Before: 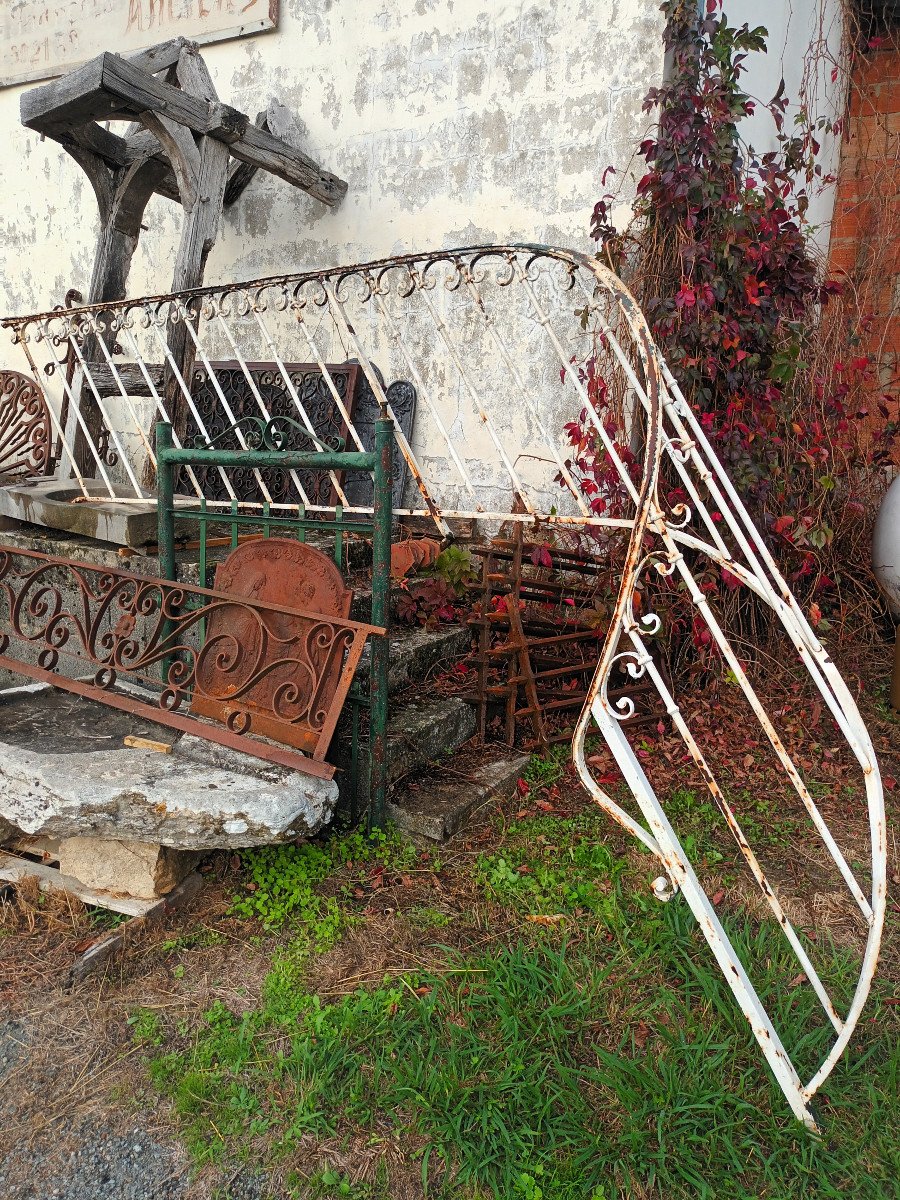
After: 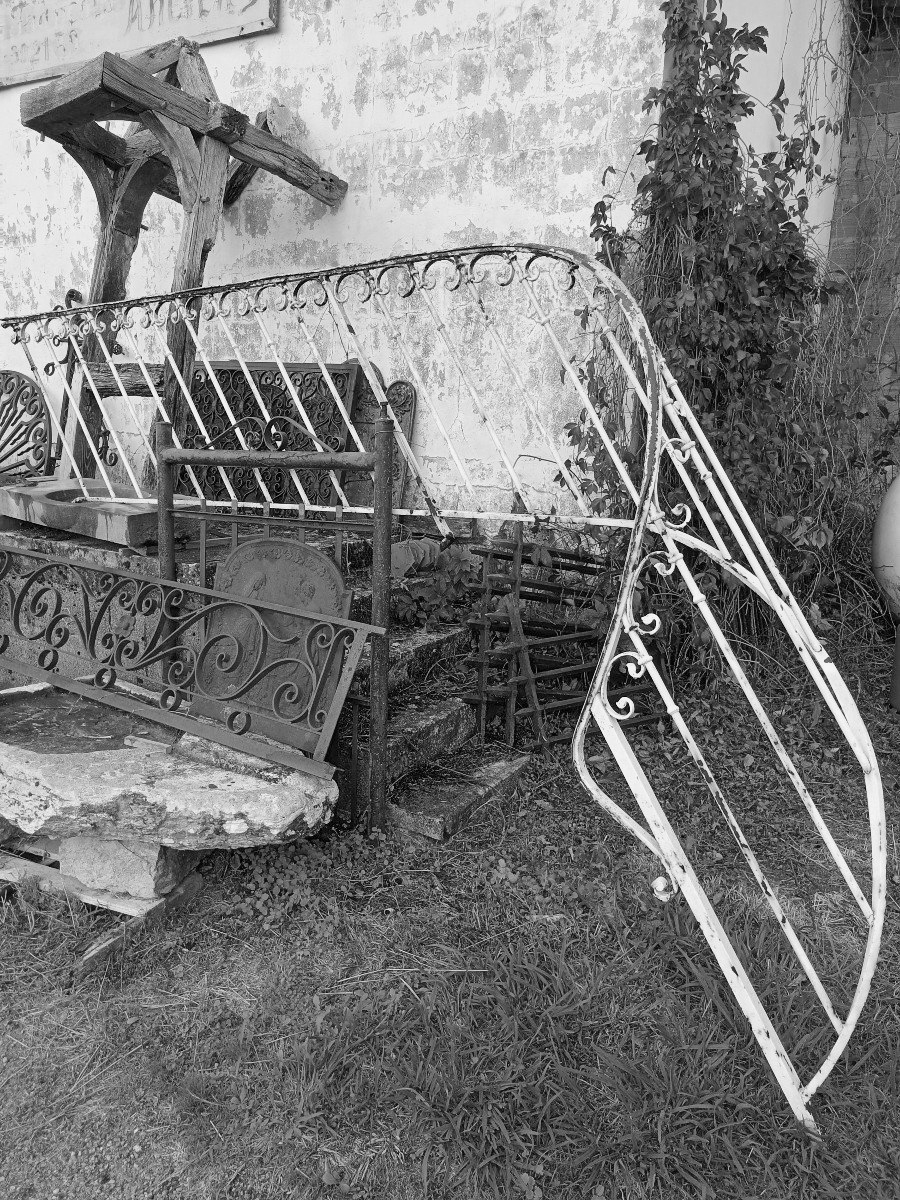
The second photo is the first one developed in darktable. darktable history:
shadows and highlights: shadows 29.61, highlights -30.47, low approximation 0.01, soften with gaussian
contrast brightness saturation: brightness 0.13
color calibration: output gray [0.253, 0.26, 0.487, 0], gray › normalize channels true, illuminant same as pipeline (D50), adaptation XYZ, x 0.346, y 0.359, gamut compression 0
